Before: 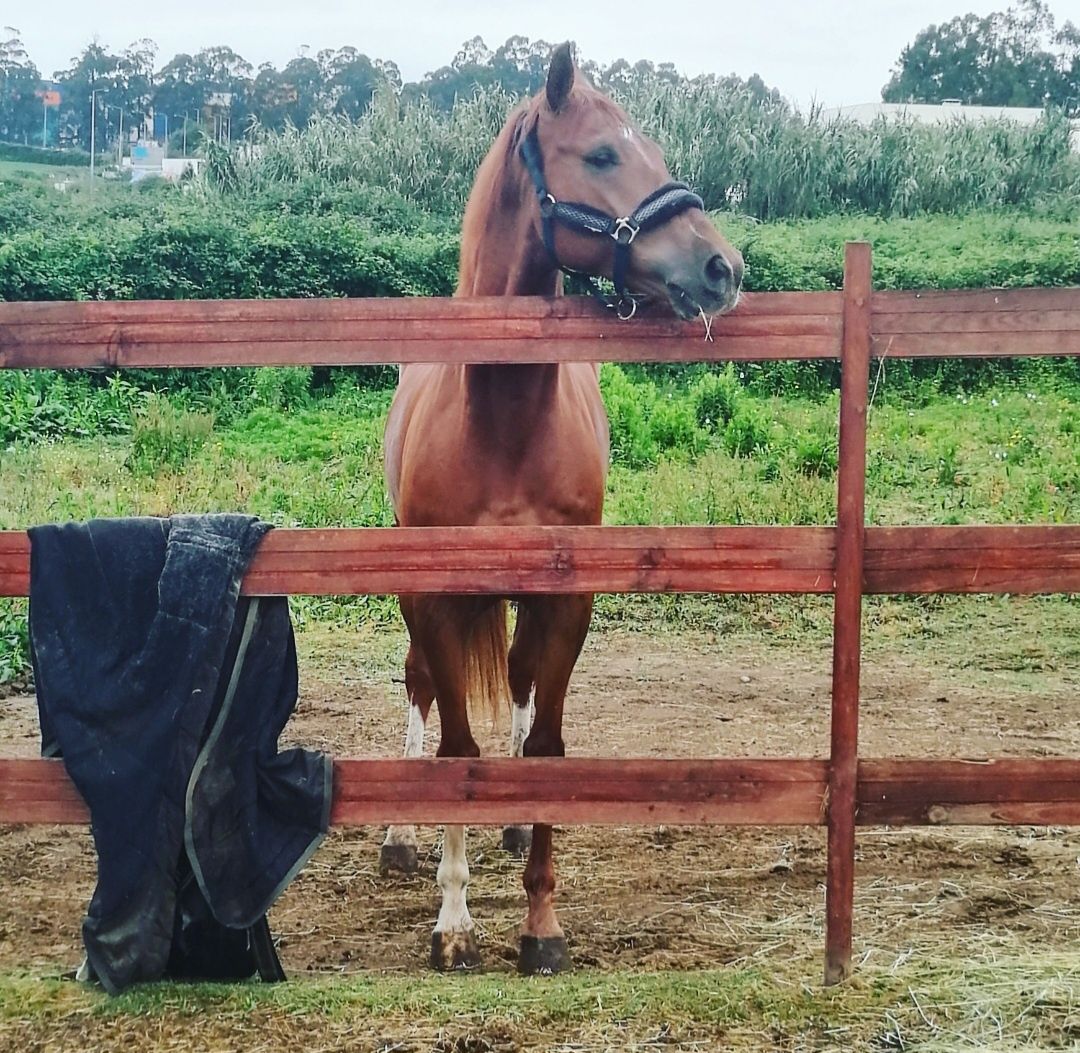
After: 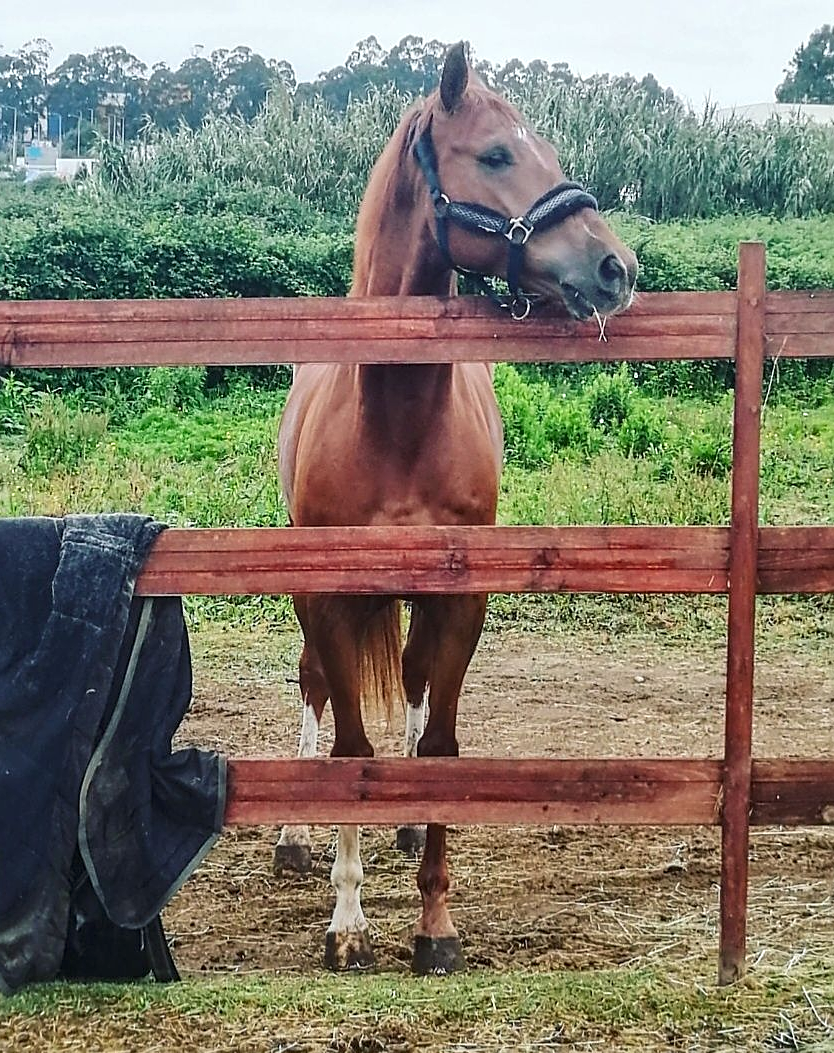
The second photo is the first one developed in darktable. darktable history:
local contrast: on, module defaults
crop: left 9.846%, right 12.899%
sharpen: on, module defaults
